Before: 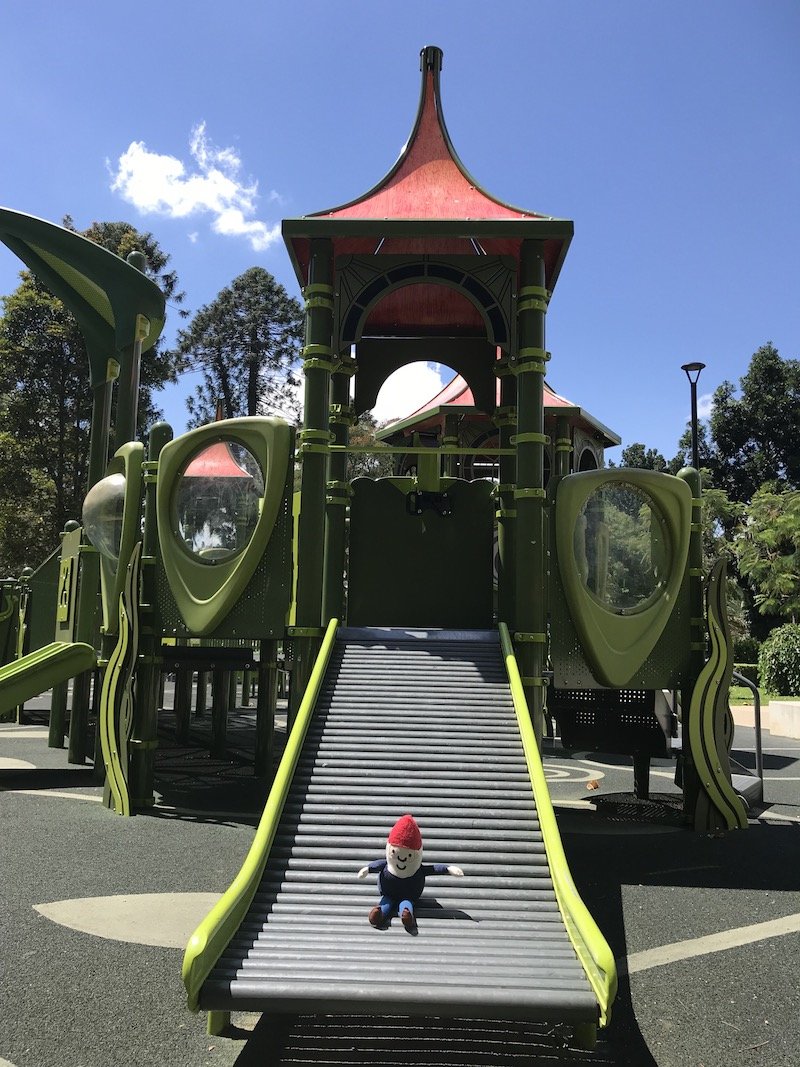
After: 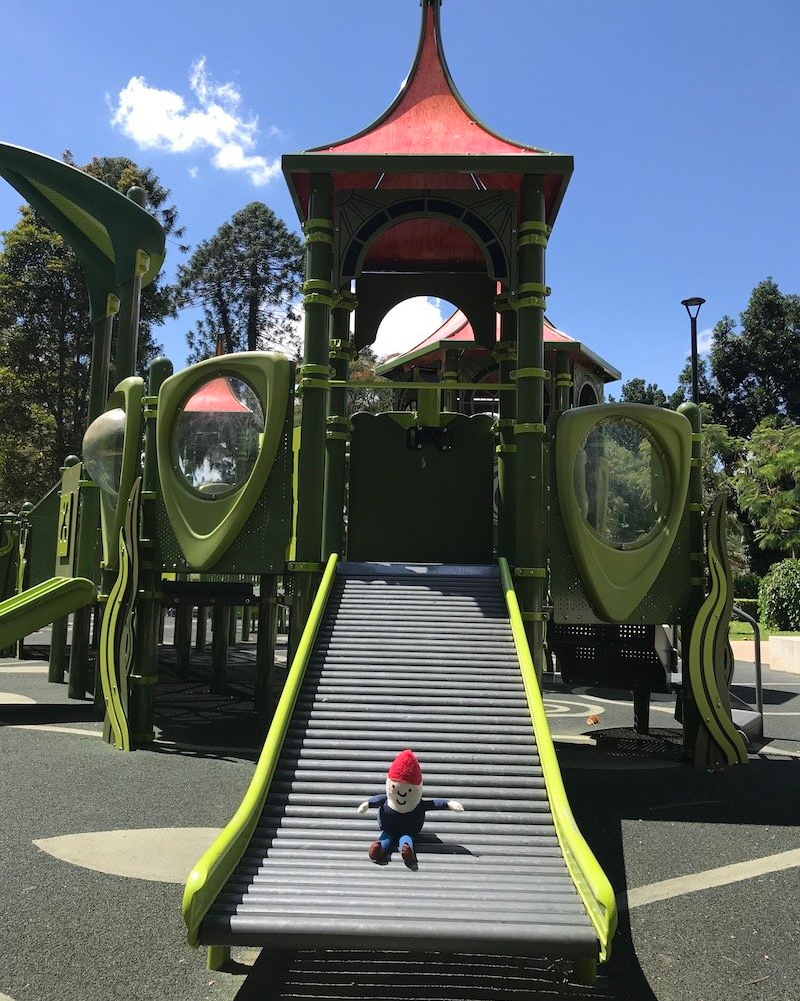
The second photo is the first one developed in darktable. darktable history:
crop and rotate: top 6.116%
